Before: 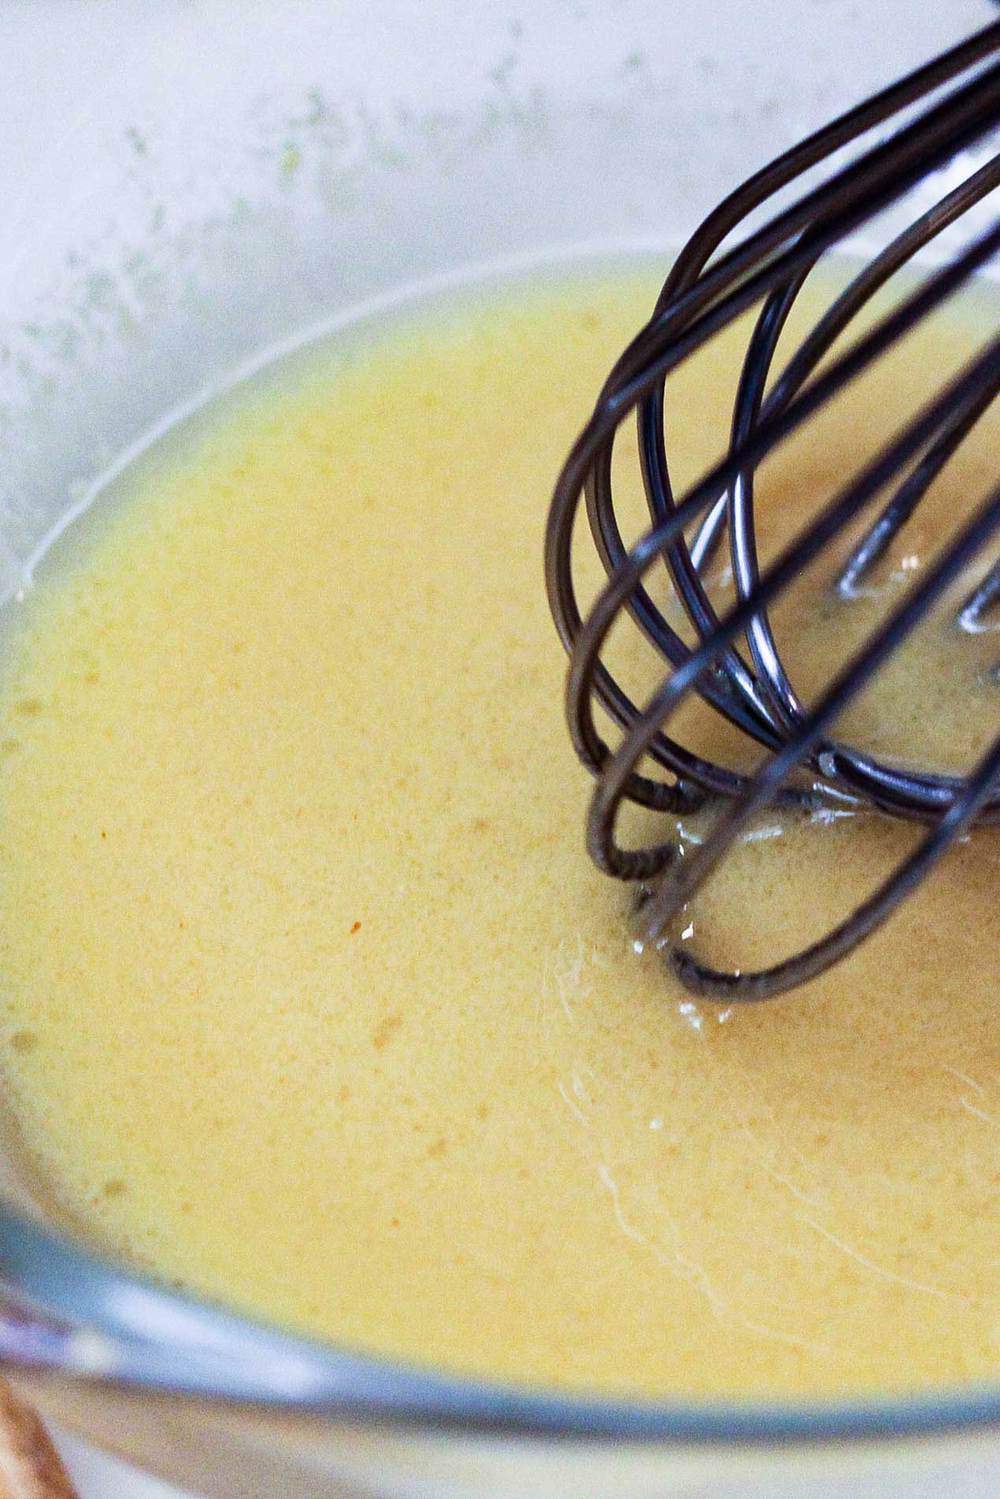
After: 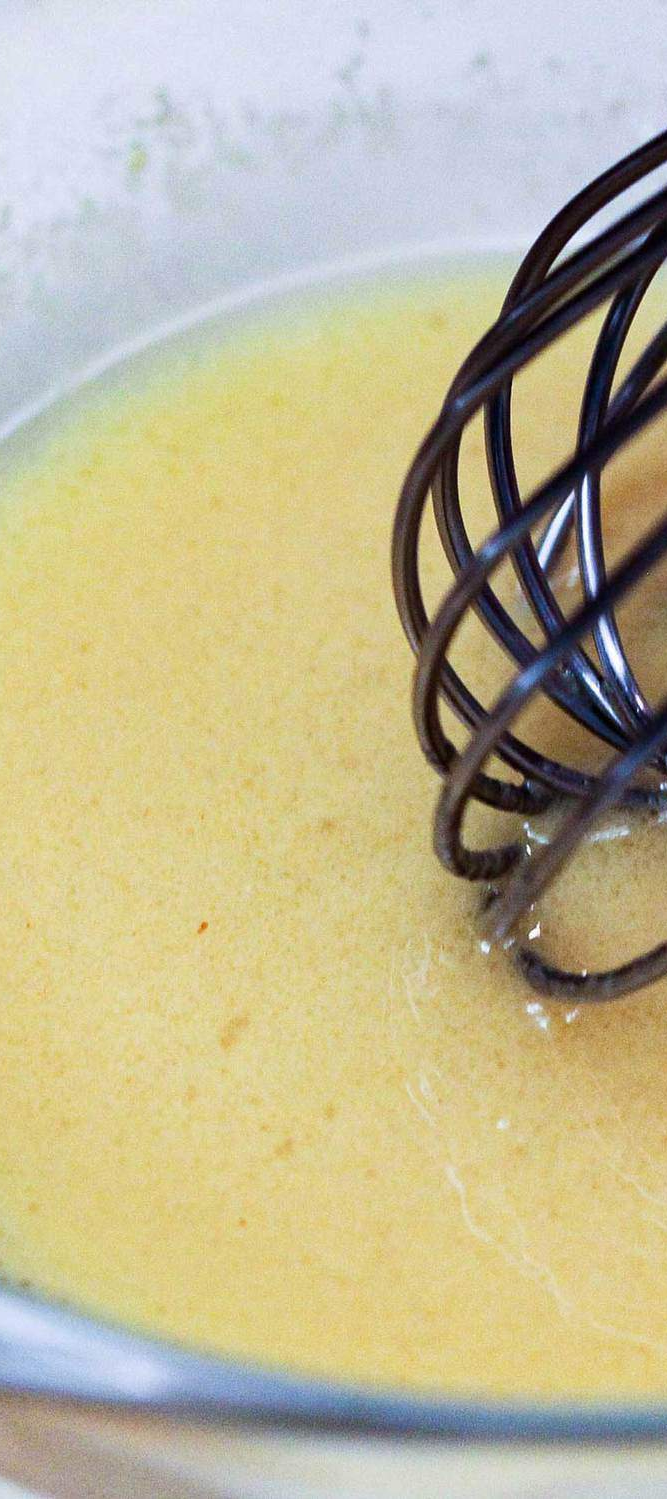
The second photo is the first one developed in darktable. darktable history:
crop: left 15.366%, right 17.914%
